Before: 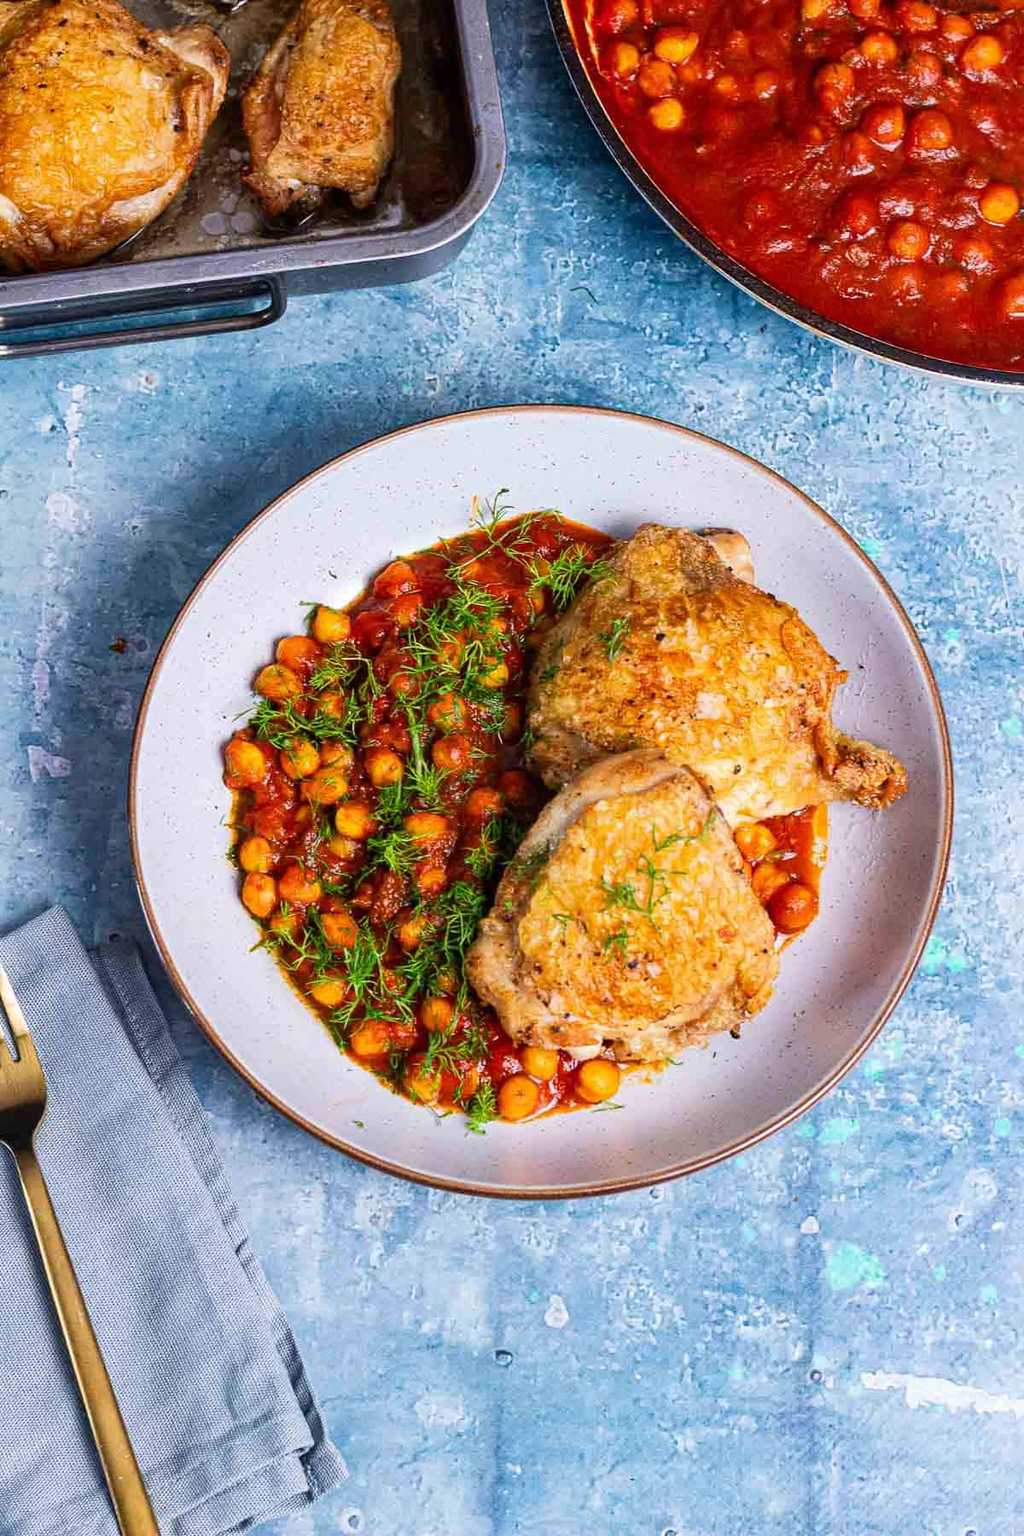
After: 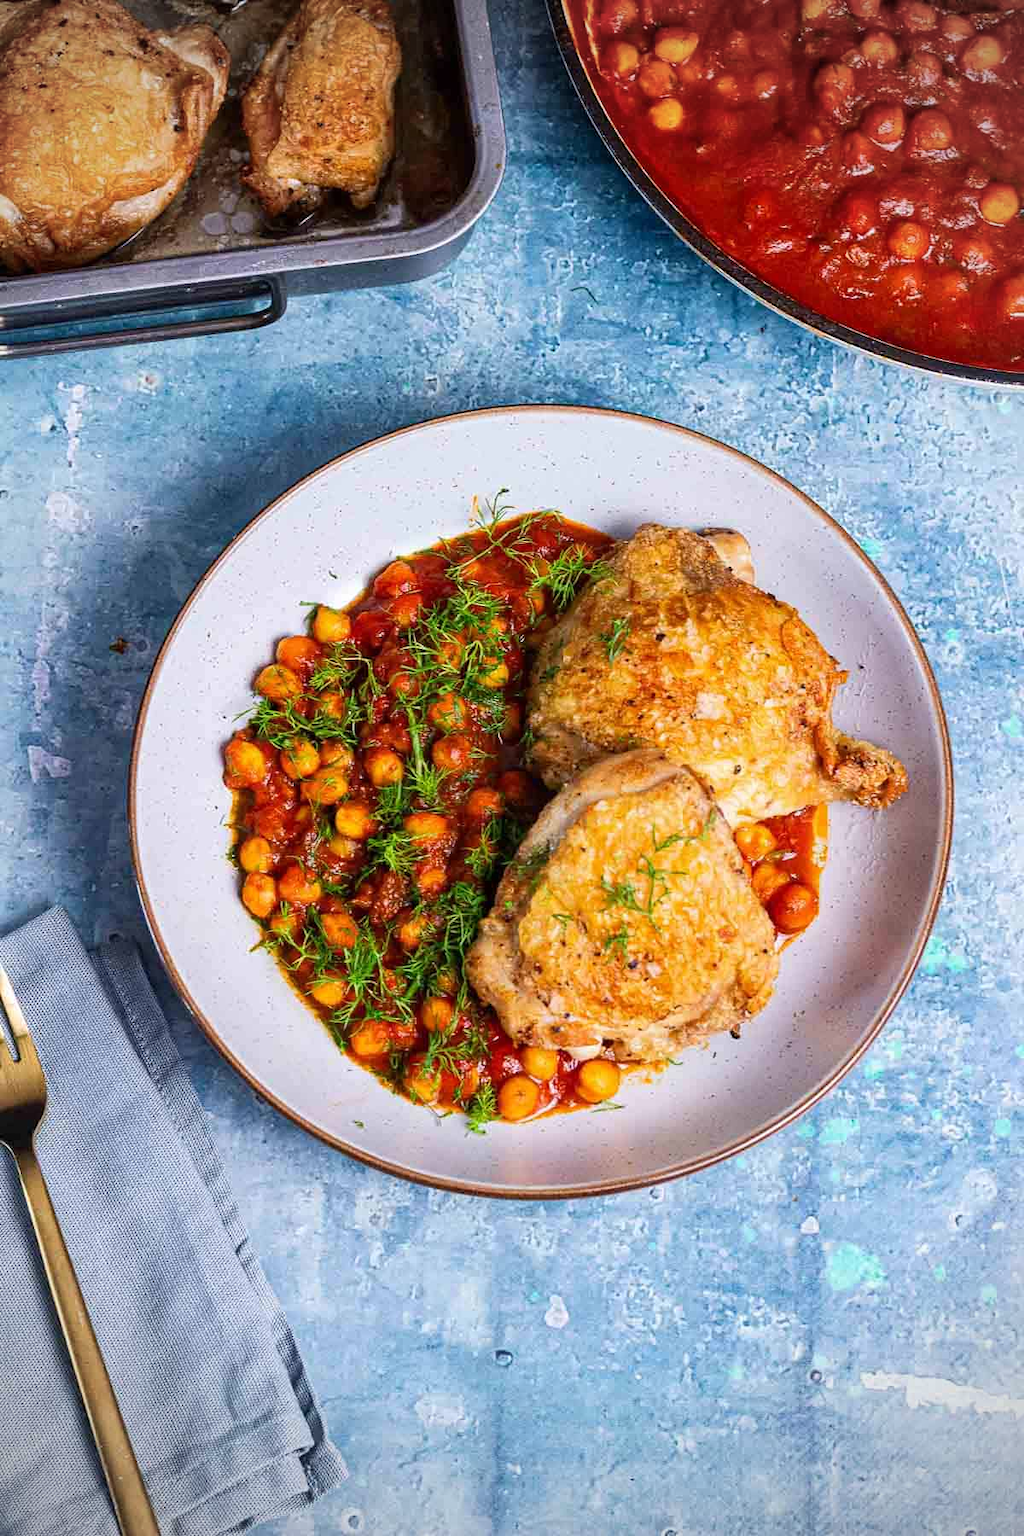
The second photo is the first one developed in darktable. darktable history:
vignetting: brightness -0.575
